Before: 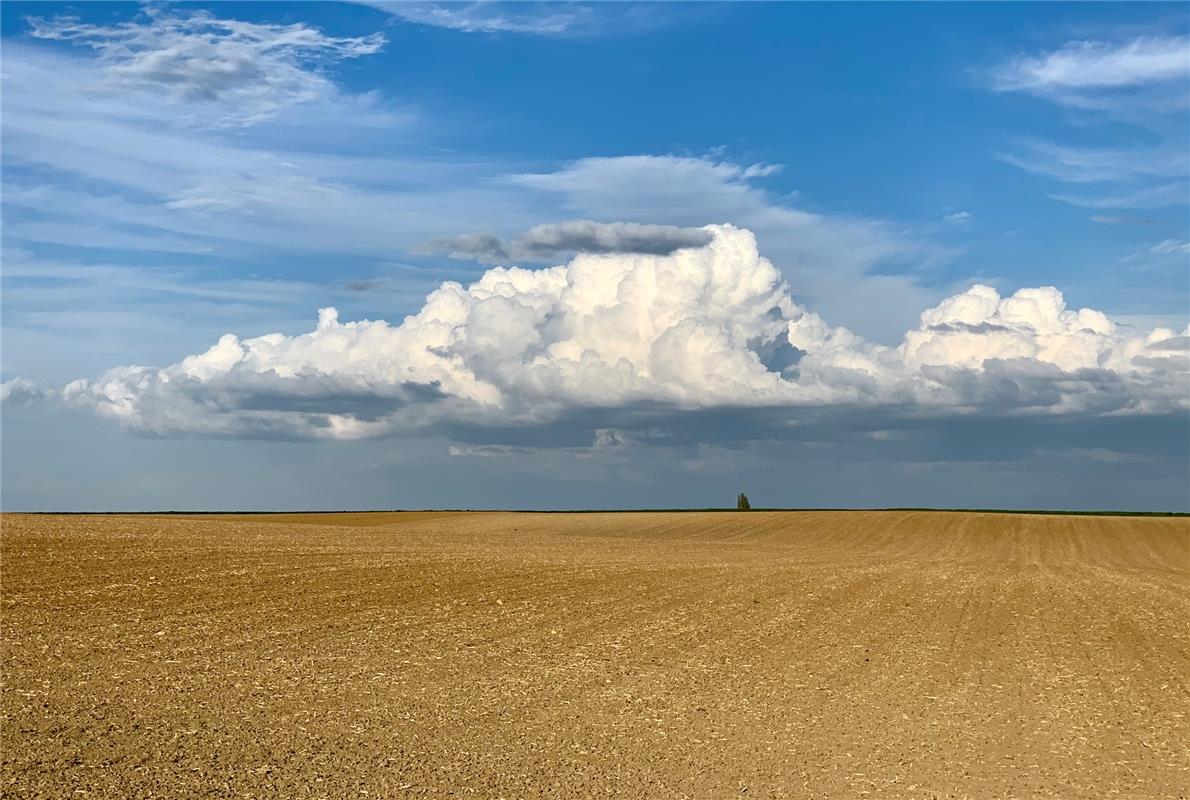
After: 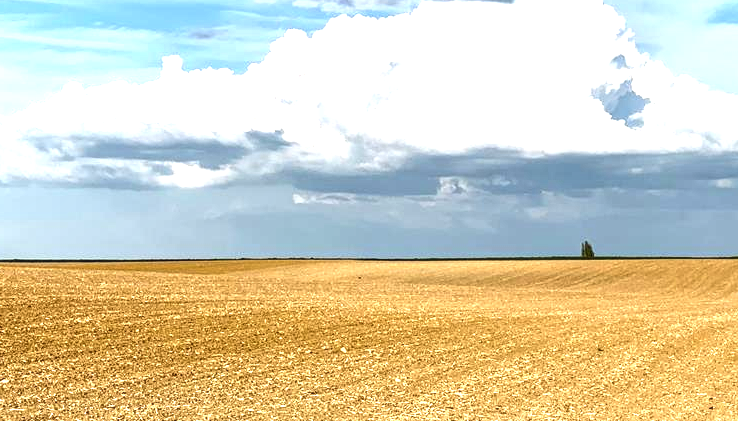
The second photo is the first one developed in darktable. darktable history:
crop: left 13.169%, top 31.55%, right 24.77%, bottom 15.737%
local contrast: detail 130%
exposure: black level correction -0.002, exposure 0.71 EV, compensate highlight preservation false
tone equalizer: -8 EV -0.757 EV, -7 EV -0.696 EV, -6 EV -0.626 EV, -5 EV -0.376 EV, -3 EV 0.371 EV, -2 EV 0.6 EV, -1 EV 0.689 EV, +0 EV 0.771 EV, edges refinement/feathering 500, mask exposure compensation -1.57 EV, preserve details no
